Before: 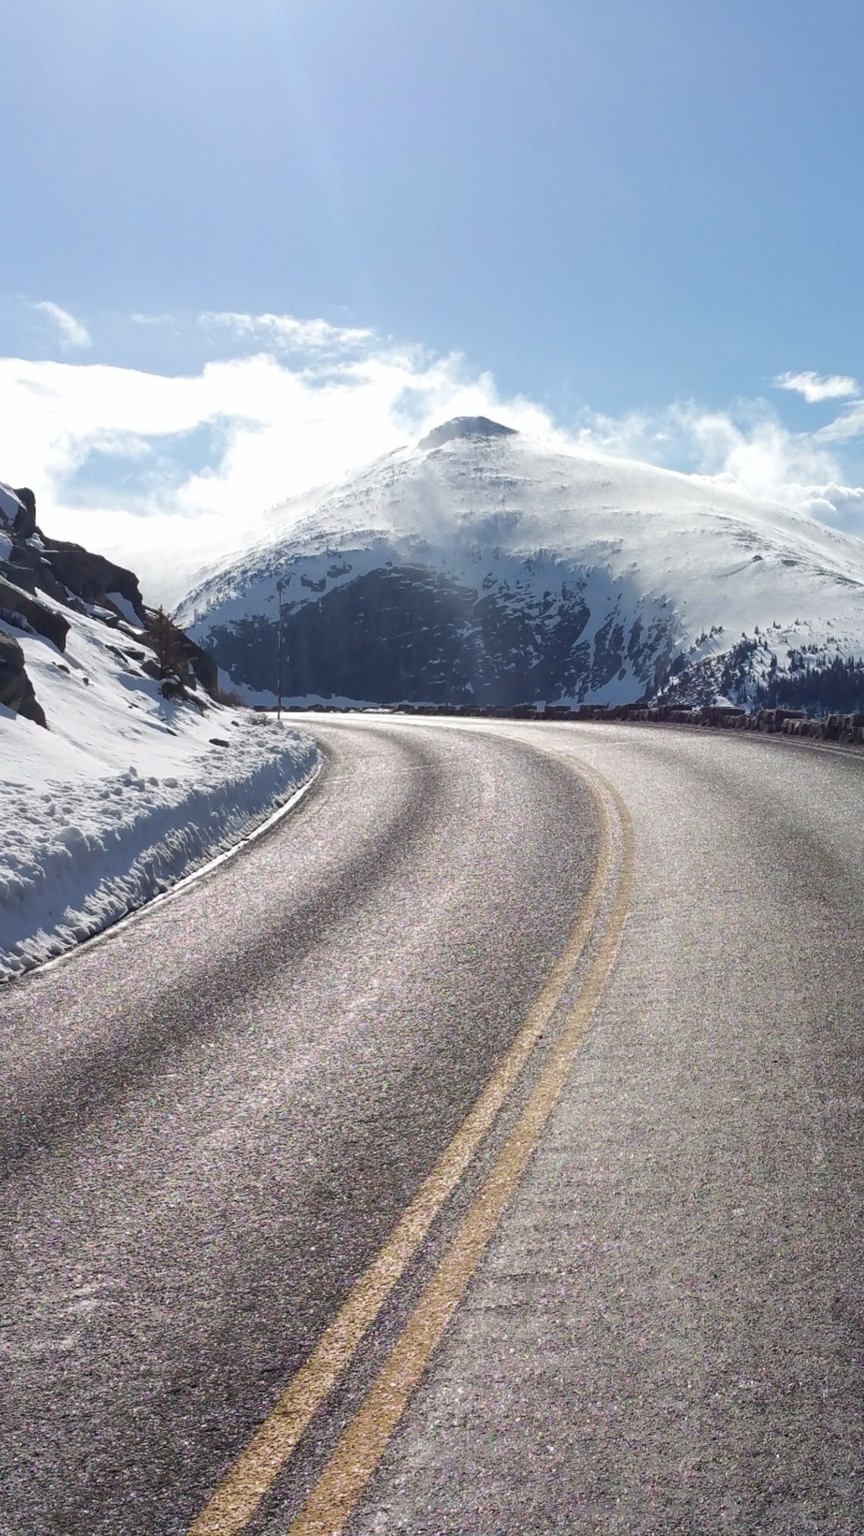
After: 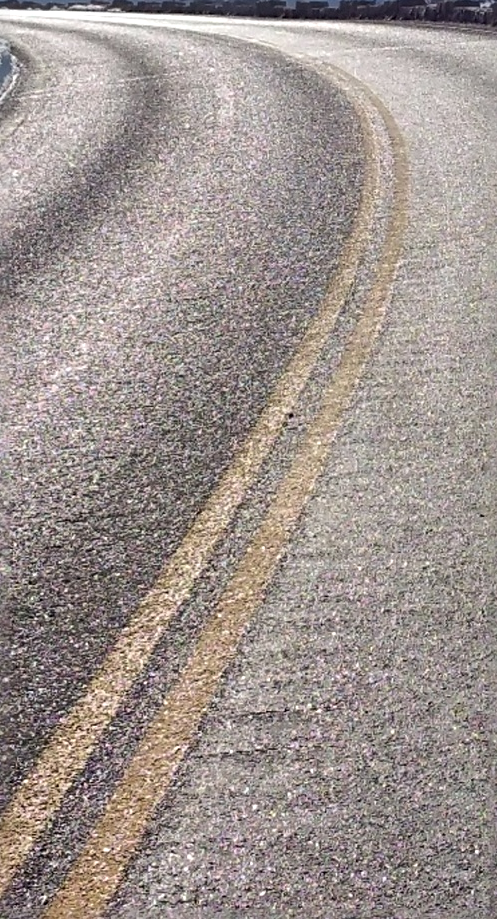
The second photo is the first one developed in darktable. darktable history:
crop: left 35.712%, top 45.916%, right 18.206%, bottom 6.199%
sharpen: radius 3.948
